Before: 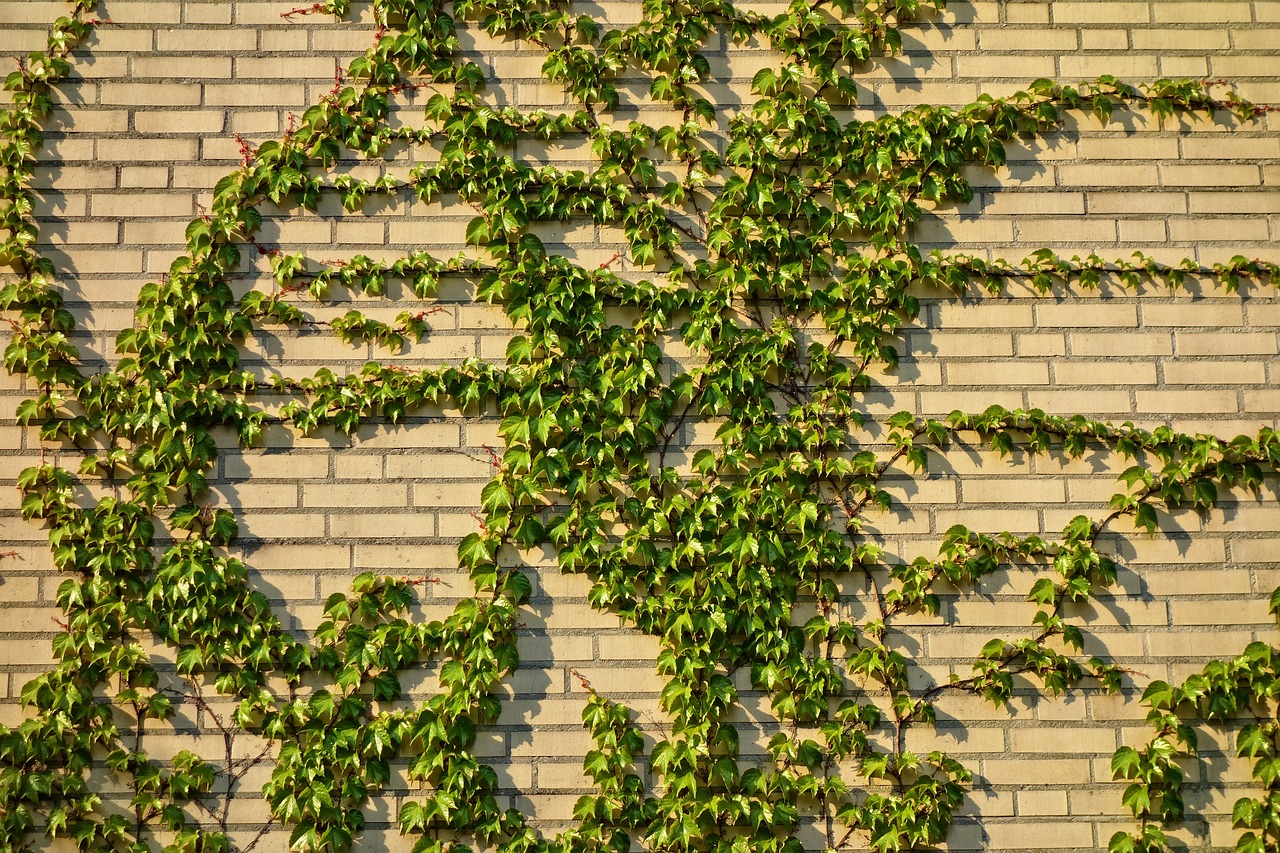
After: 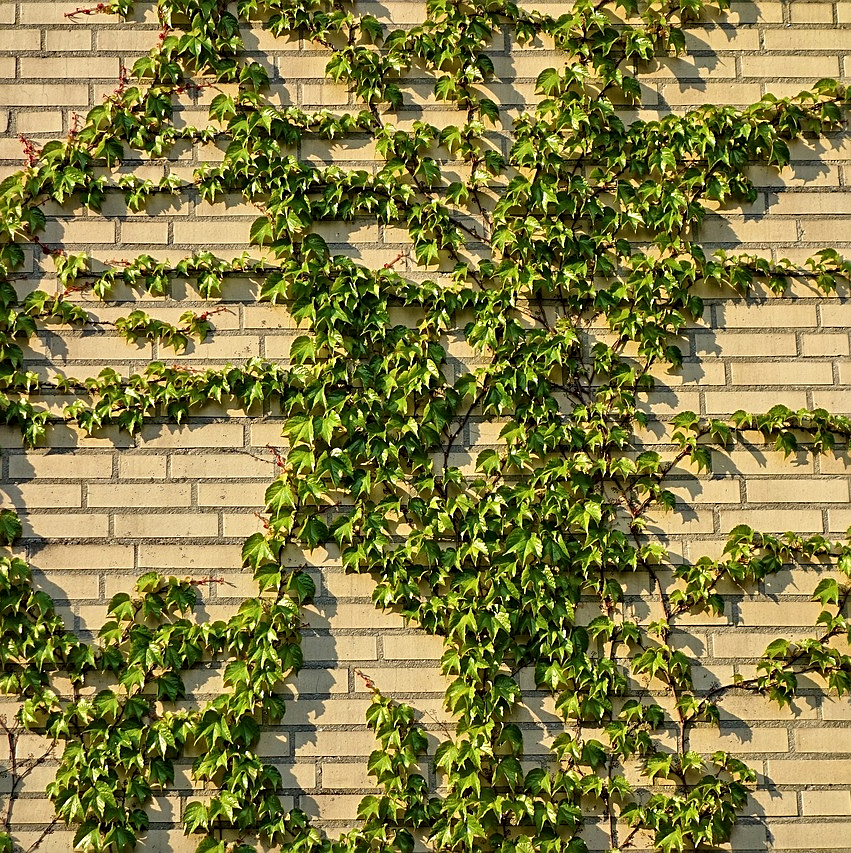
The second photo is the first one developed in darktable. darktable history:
sharpen: on, module defaults
crop: left 16.899%, right 16.556%
local contrast: highlights 100%, shadows 100%, detail 120%, midtone range 0.2
